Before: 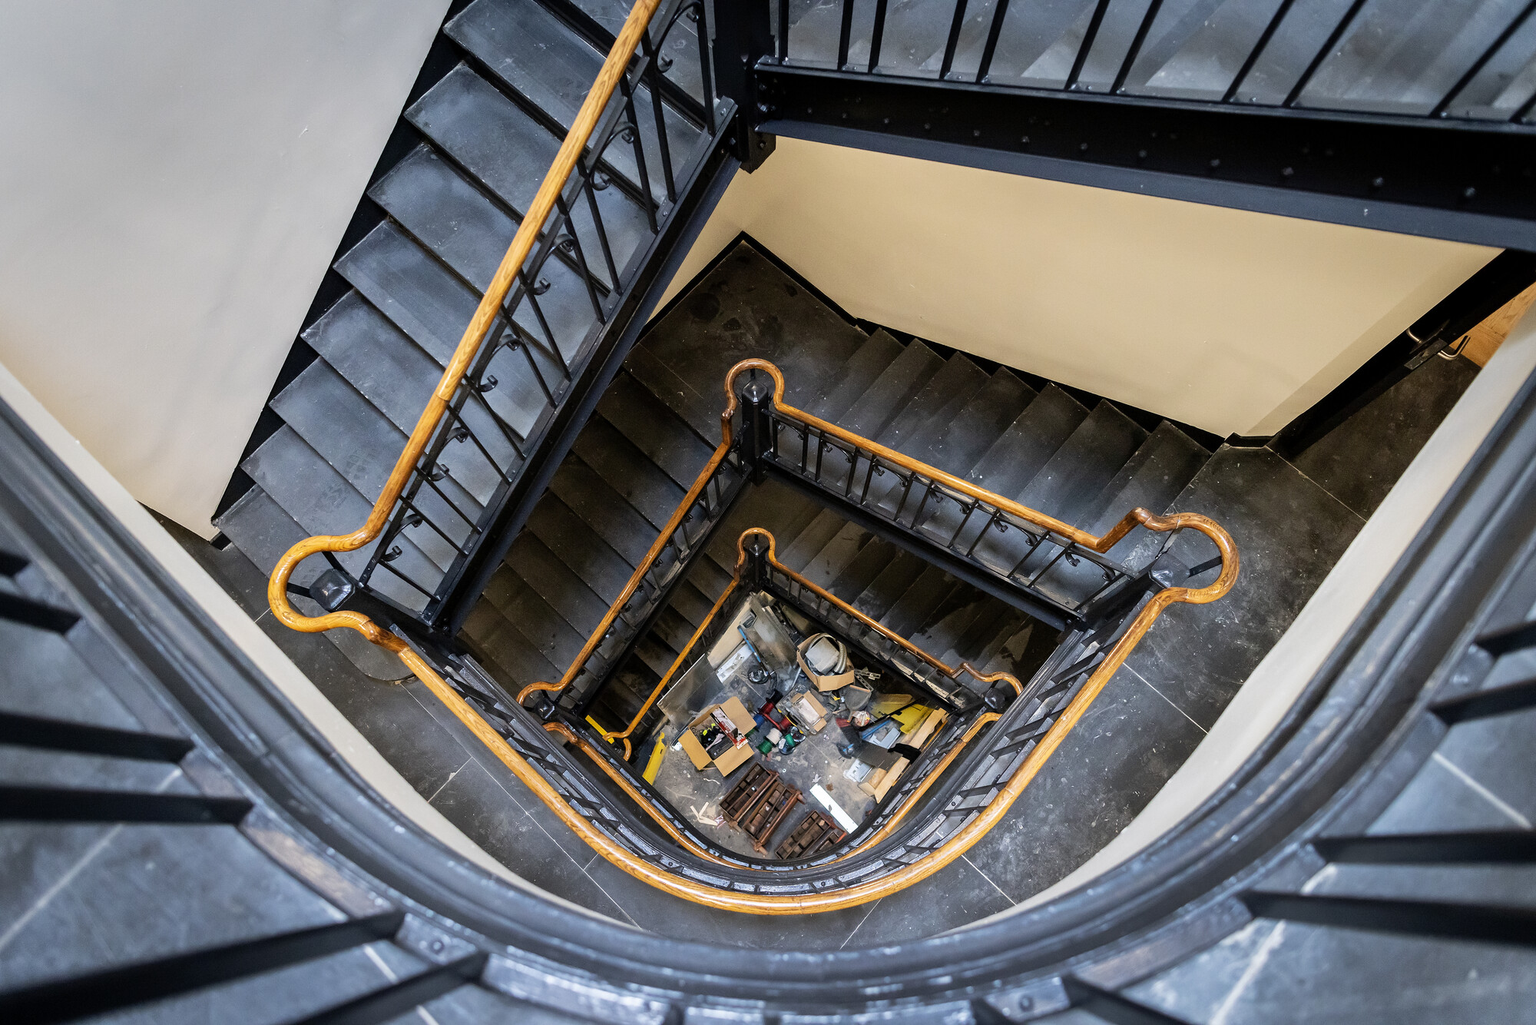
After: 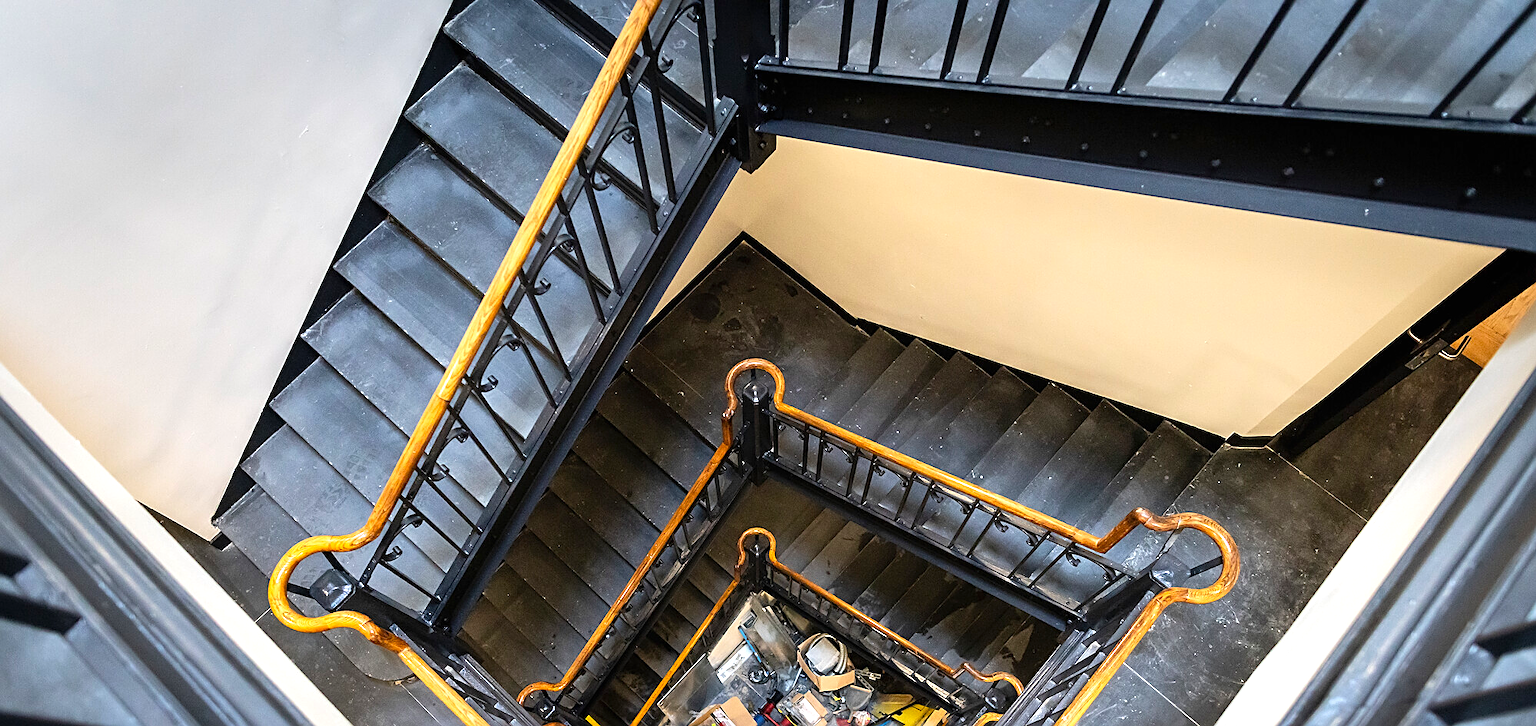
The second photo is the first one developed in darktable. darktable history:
exposure: exposure 0.635 EV, compensate exposure bias true, compensate highlight preservation false
crop: right 0.001%, bottom 28.702%
local contrast: mode bilateral grid, contrast 100, coarseness 100, detail 89%, midtone range 0.2
sharpen: amount 0.485
